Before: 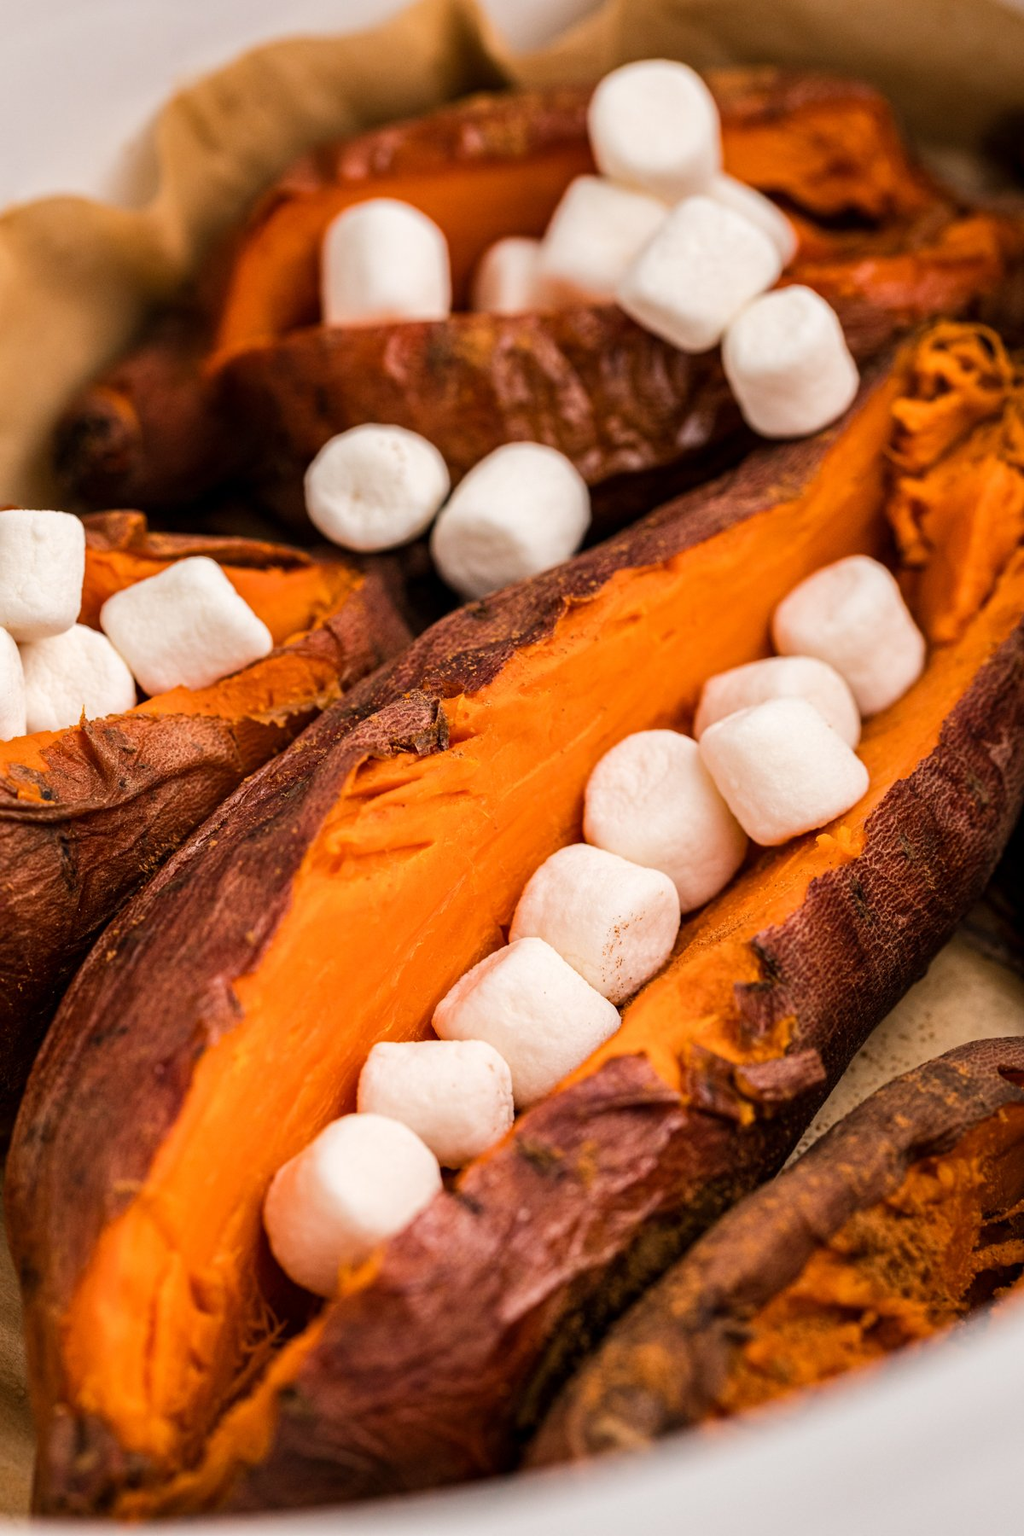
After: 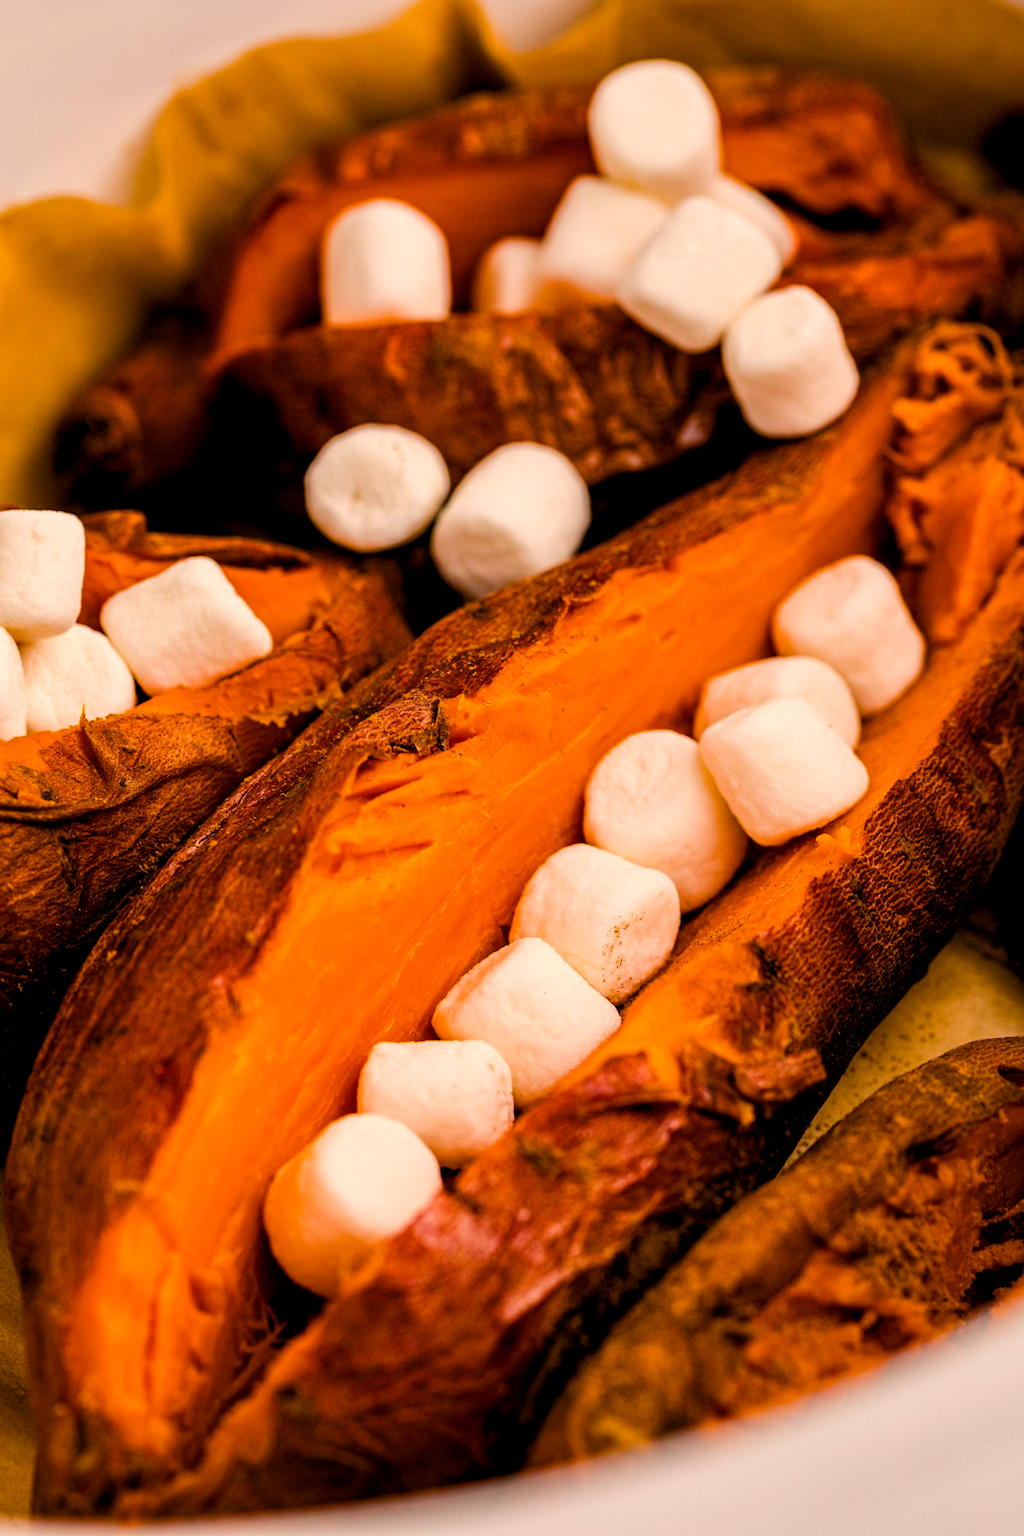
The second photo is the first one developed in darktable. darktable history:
color balance rgb: shadows lift › chroma 2.022%, shadows lift › hue 51.87°, highlights gain › chroma 3.052%, highlights gain › hue 60.03°, global offset › luminance -0.486%, perceptual saturation grading › global saturation 35.733%, perceptual saturation grading › shadows 36.148%, global vibrance 14.627%
